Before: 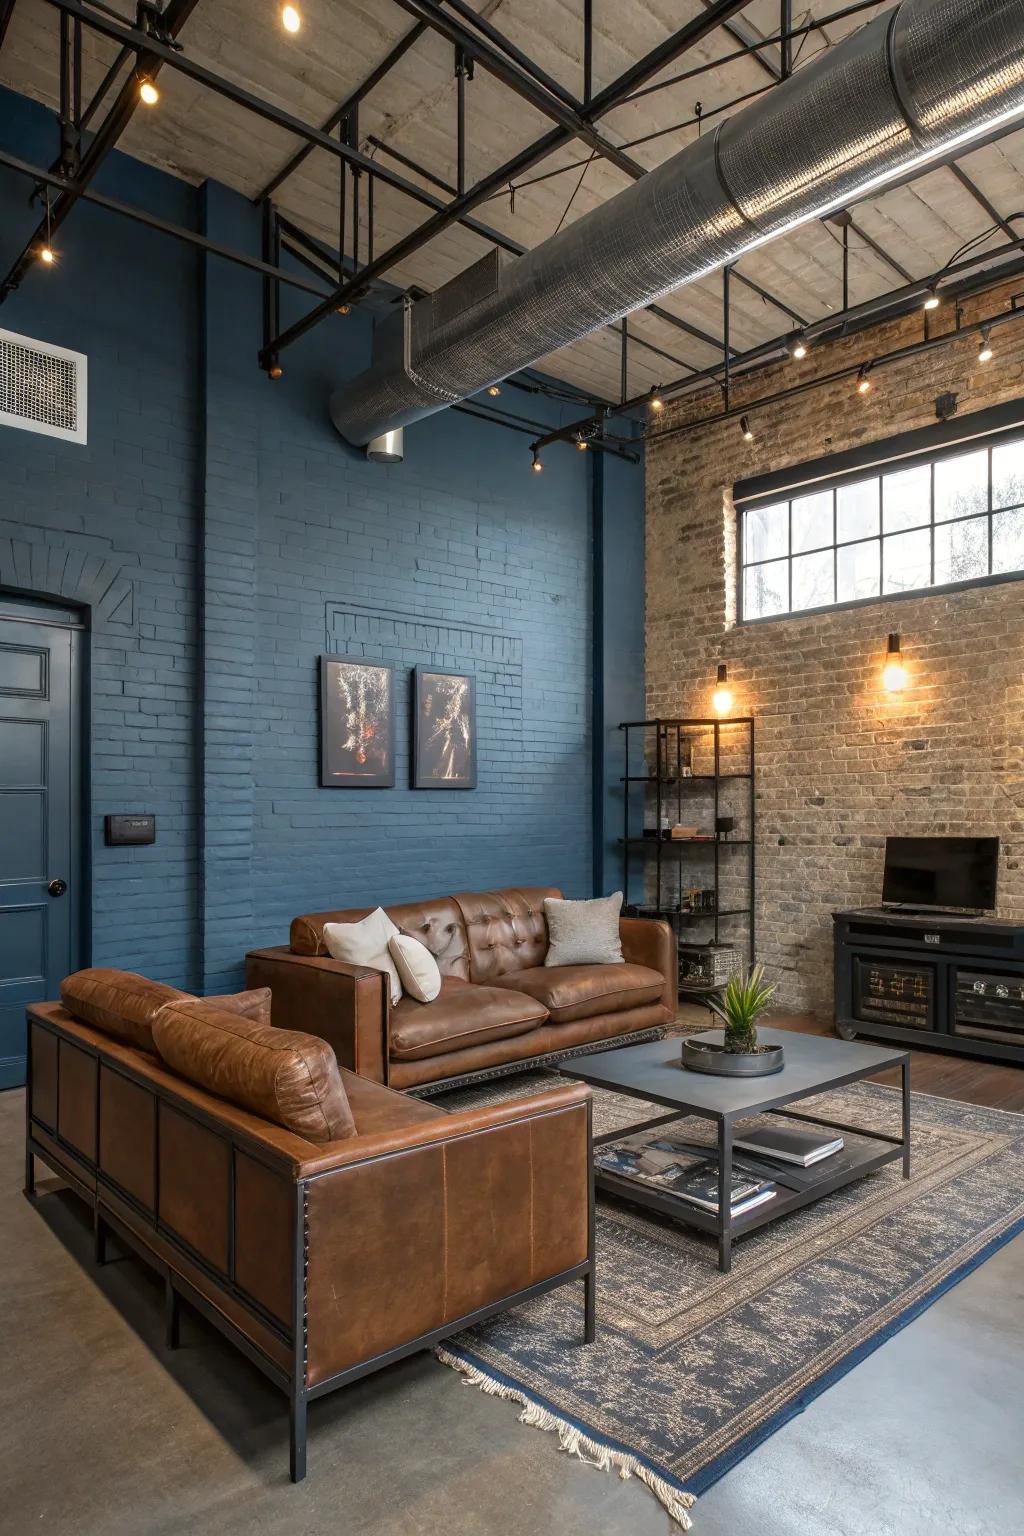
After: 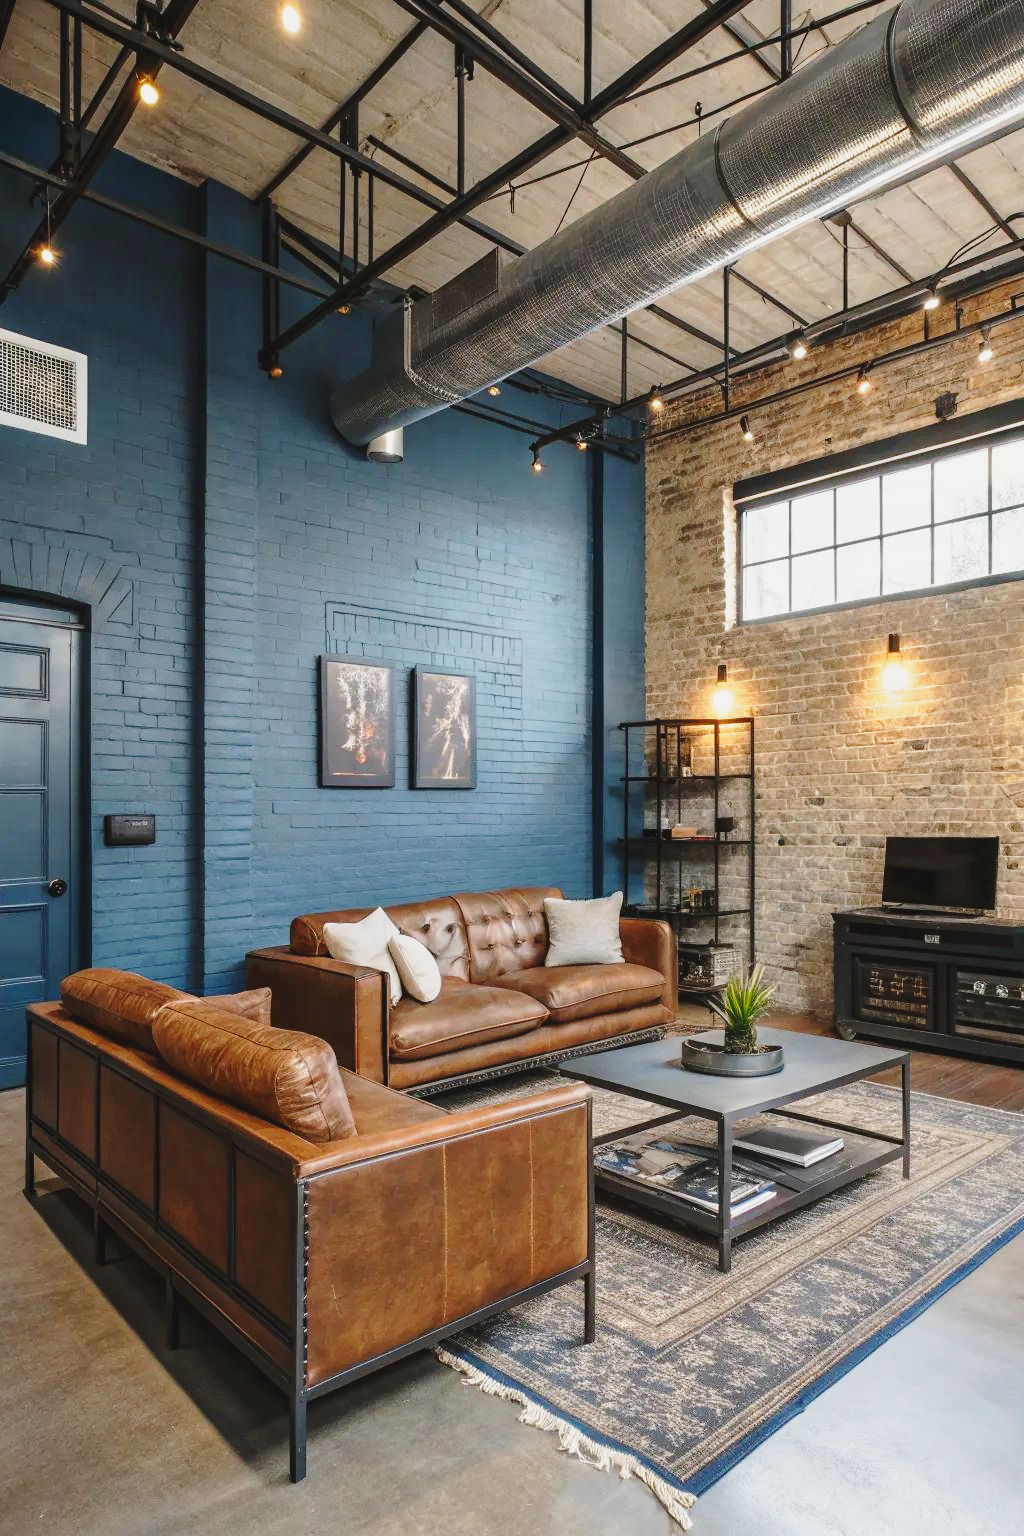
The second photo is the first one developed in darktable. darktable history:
base curve: curves: ch0 [(0, 0) (0.028, 0.03) (0.121, 0.232) (0.46, 0.748) (0.859, 0.968) (1, 1)], preserve colors none
contrast brightness saturation: contrast -0.093, saturation -0.098
